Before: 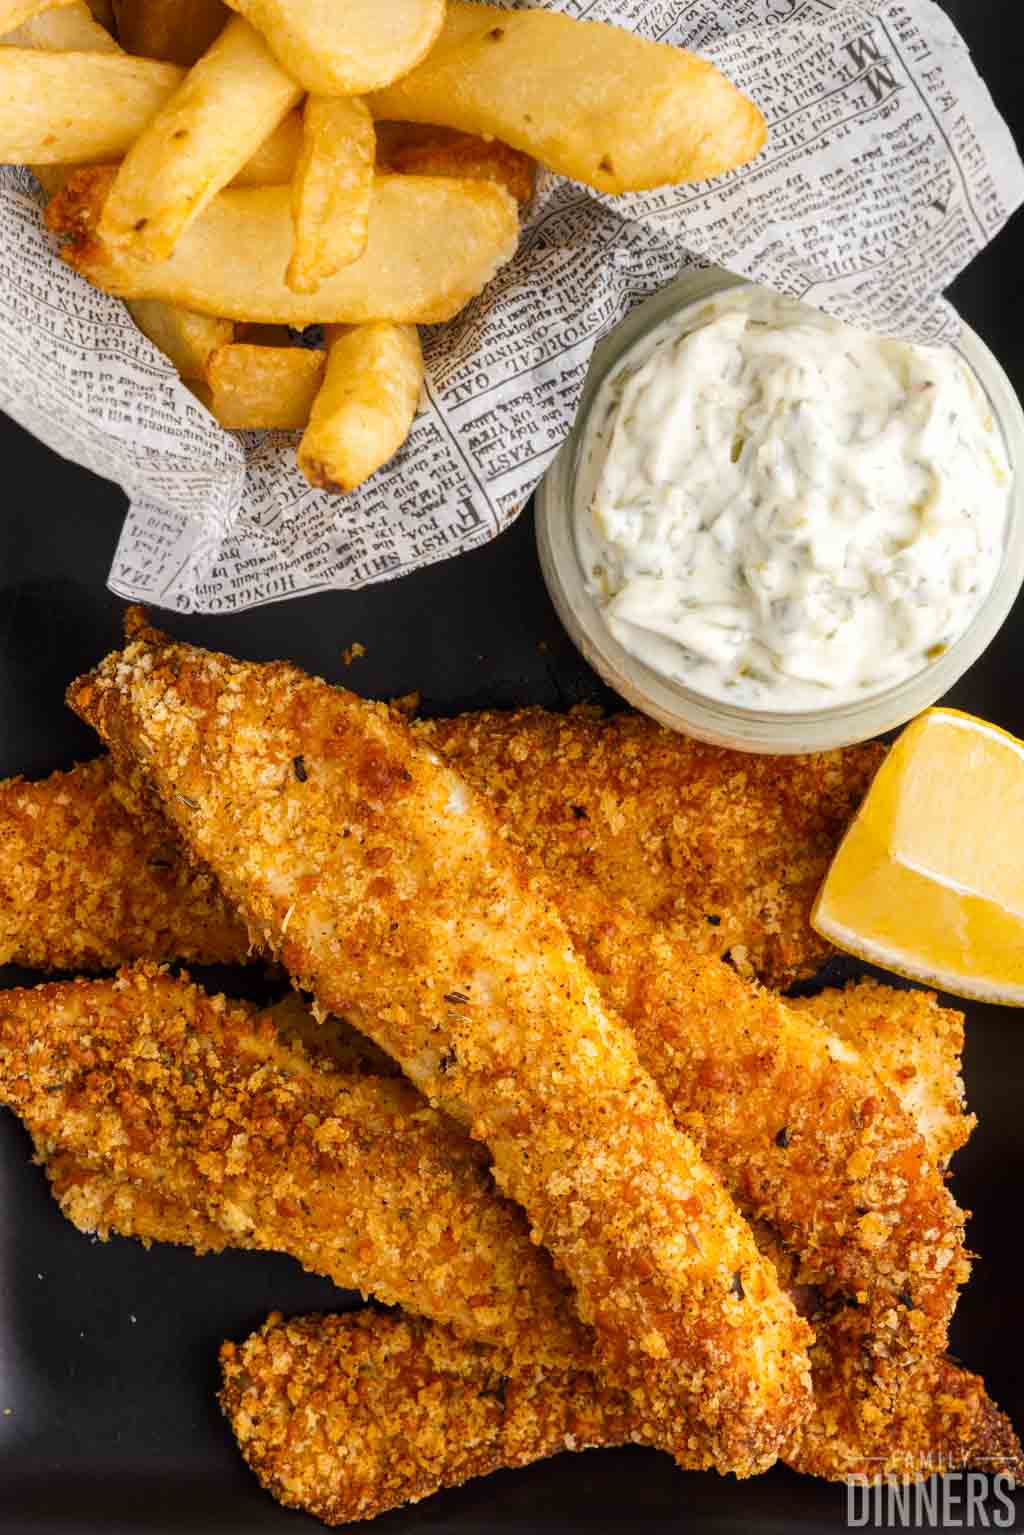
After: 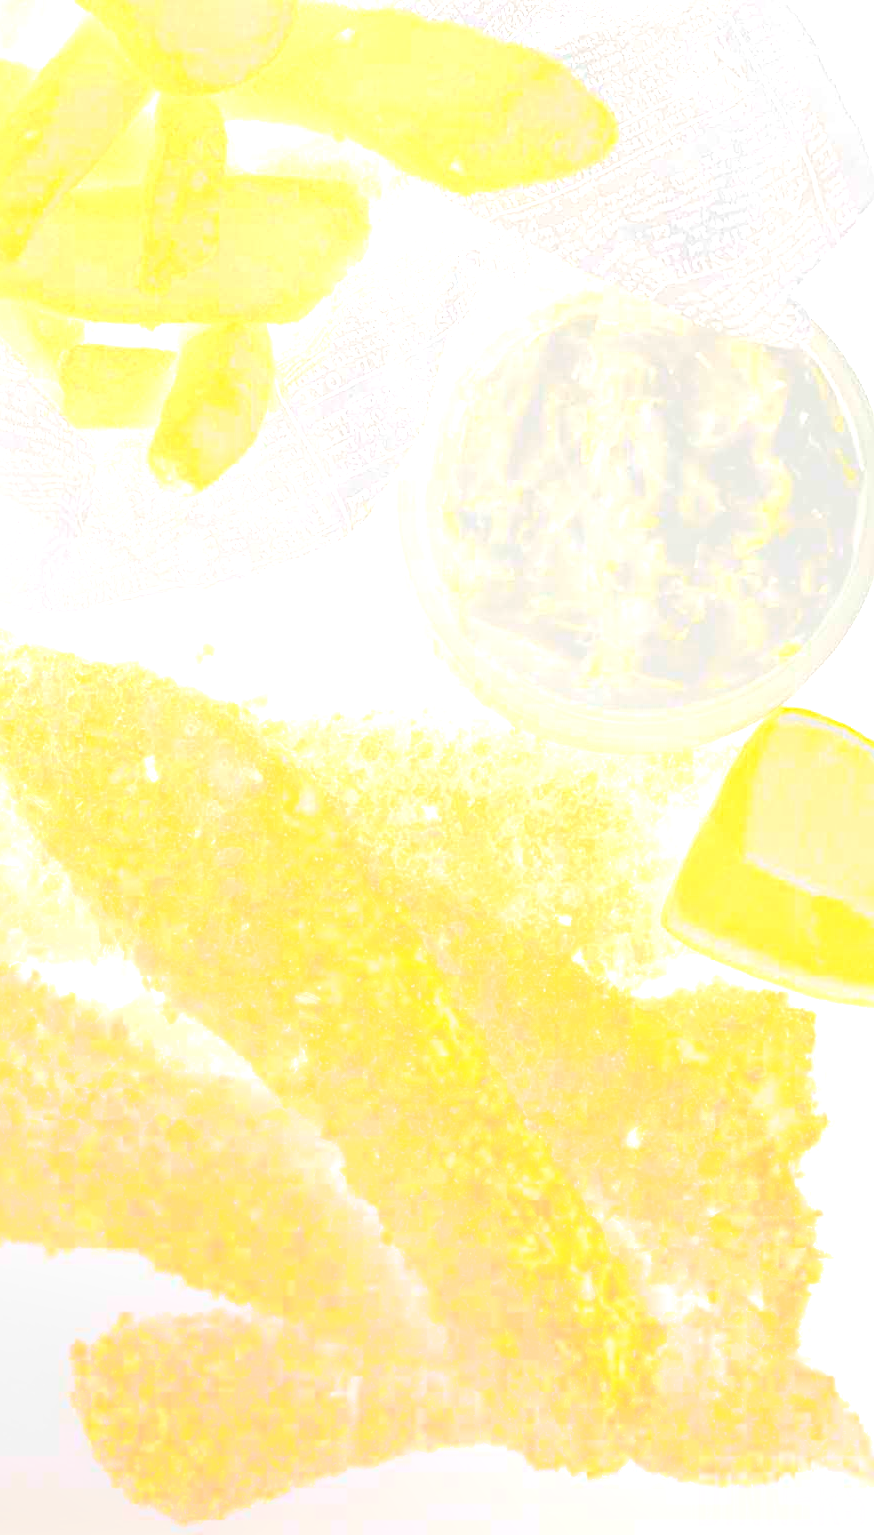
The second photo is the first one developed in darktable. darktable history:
bloom: size 85%, threshold 5%, strength 85%
crop and rotate: left 14.584%
exposure: black level correction -0.002, exposure 0.54 EV, compensate highlight preservation false
sharpen: on, module defaults
